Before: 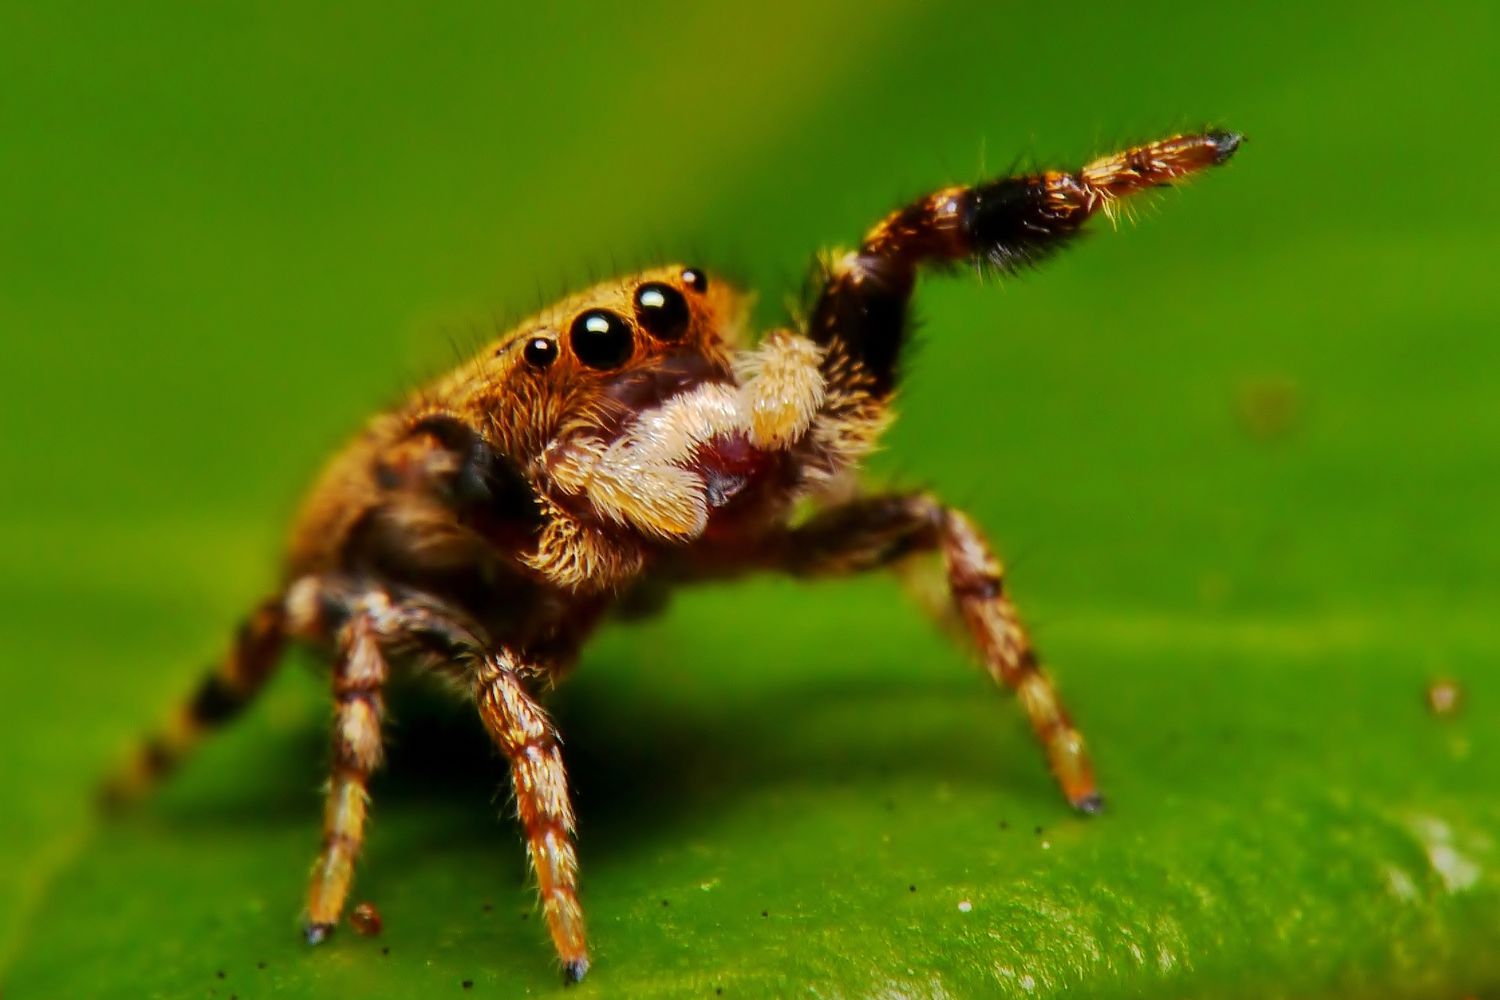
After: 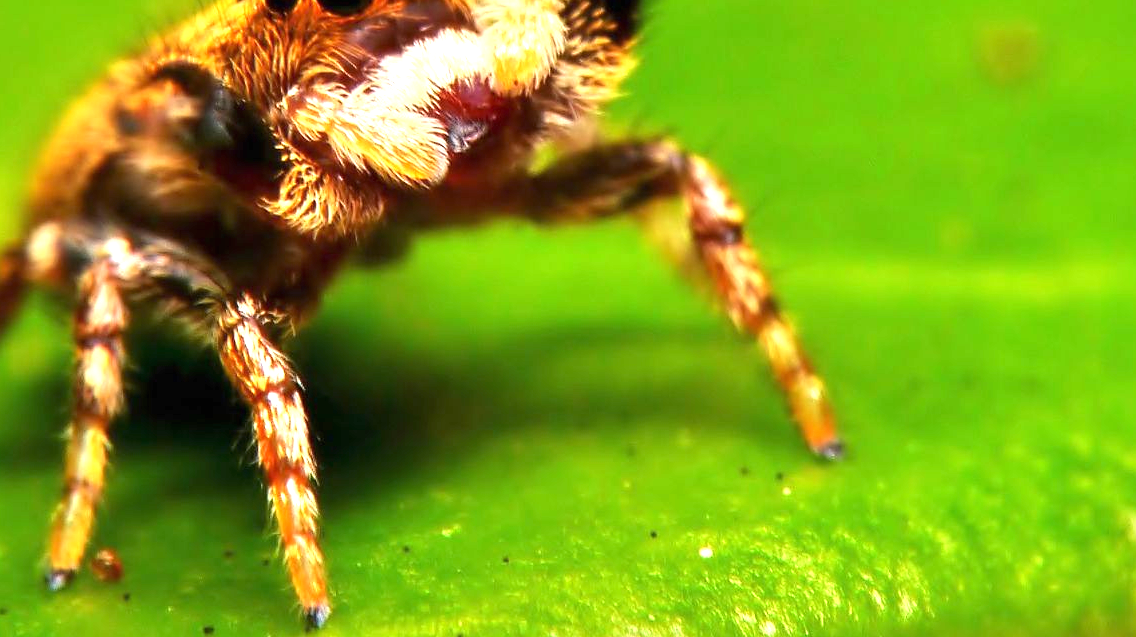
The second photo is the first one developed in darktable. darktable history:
exposure: black level correction 0, exposure 1.388 EV, compensate exposure bias true, compensate highlight preservation false
crop and rotate: left 17.287%, top 35.428%, right 6.978%, bottom 0.864%
